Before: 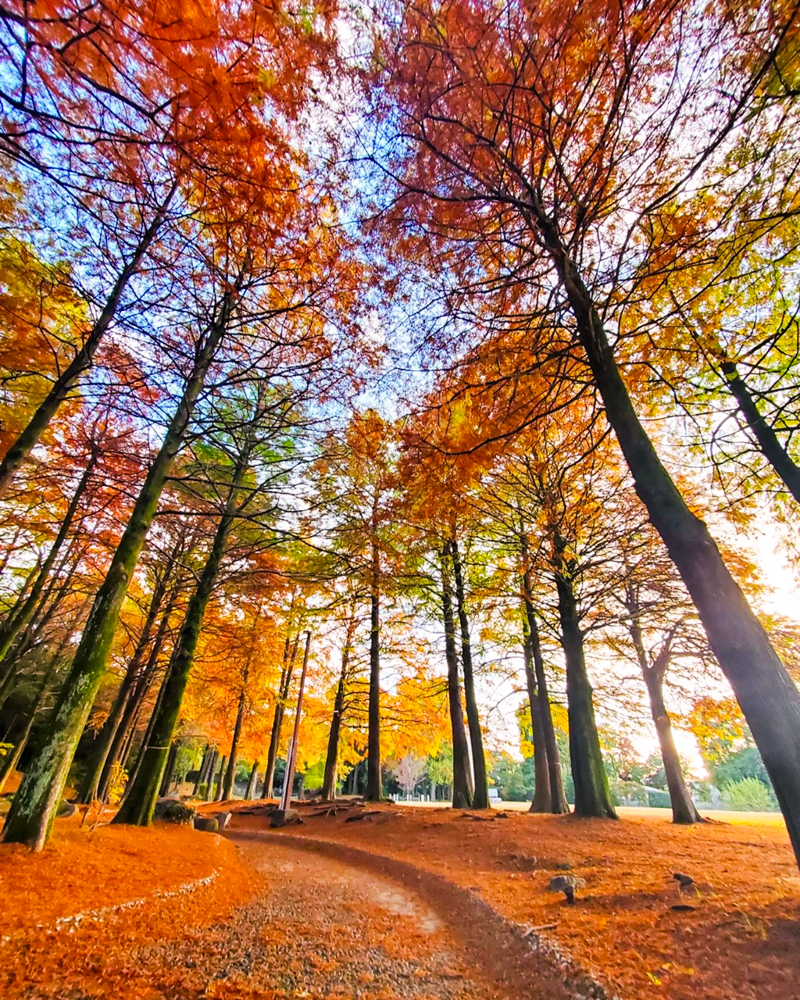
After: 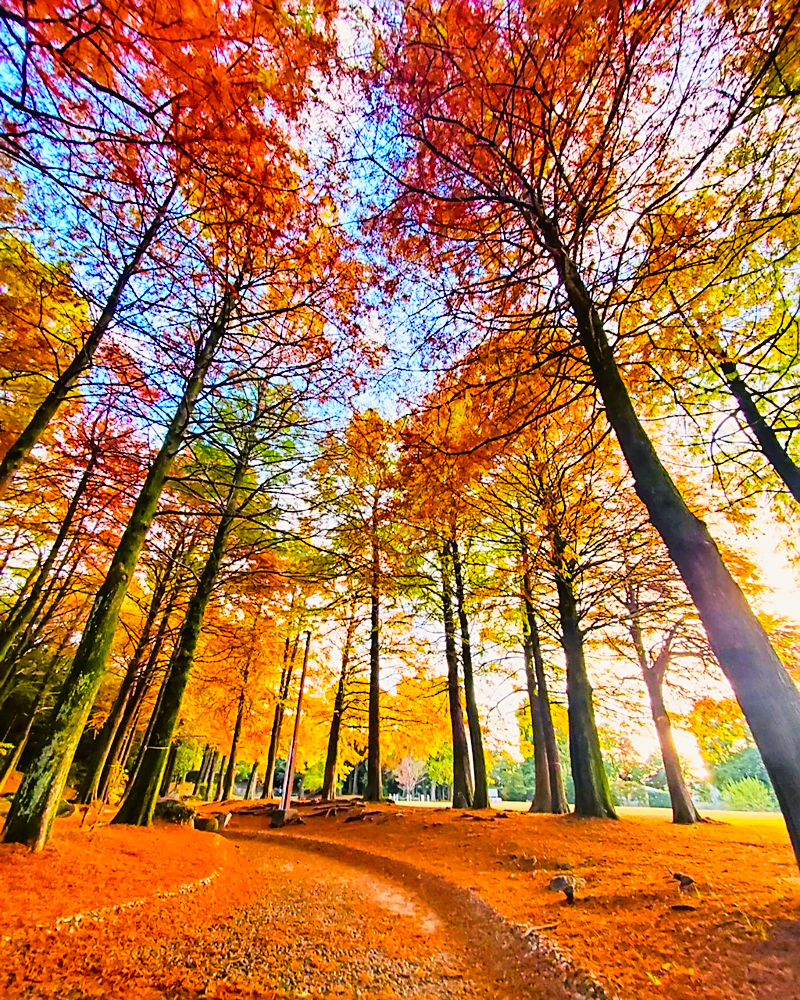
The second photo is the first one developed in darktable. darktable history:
color balance rgb: perceptual saturation grading › global saturation 30%, global vibrance 20%
sharpen: on, module defaults
tone curve: curves: ch0 [(0, 0.021) (0.049, 0.044) (0.152, 0.14) (0.328, 0.377) (0.473, 0.543) (0.641, 0.705) (0.85, 0.894) (1, 0.969)]; ch1 [(0, 0) (0.302, 0.331) (0.433, 0.432) (0.472, 0.47) (0.502, 0.503) (0.527, 0.521) (0.564, 0.58) (0.614, 0.626) (0.677, 0.701) (0.859, 0.885) (1, 1)]; ch2 [(0, 0) (0.33, 0.301) (0.447, 0.44) (0.487, 0.496) (0.502, 0.516) (0.535, 0.563) (0.565, 0.593) (0.608, 0.638) (1, 1)], color space Lab, independent channels, preserve colors none
